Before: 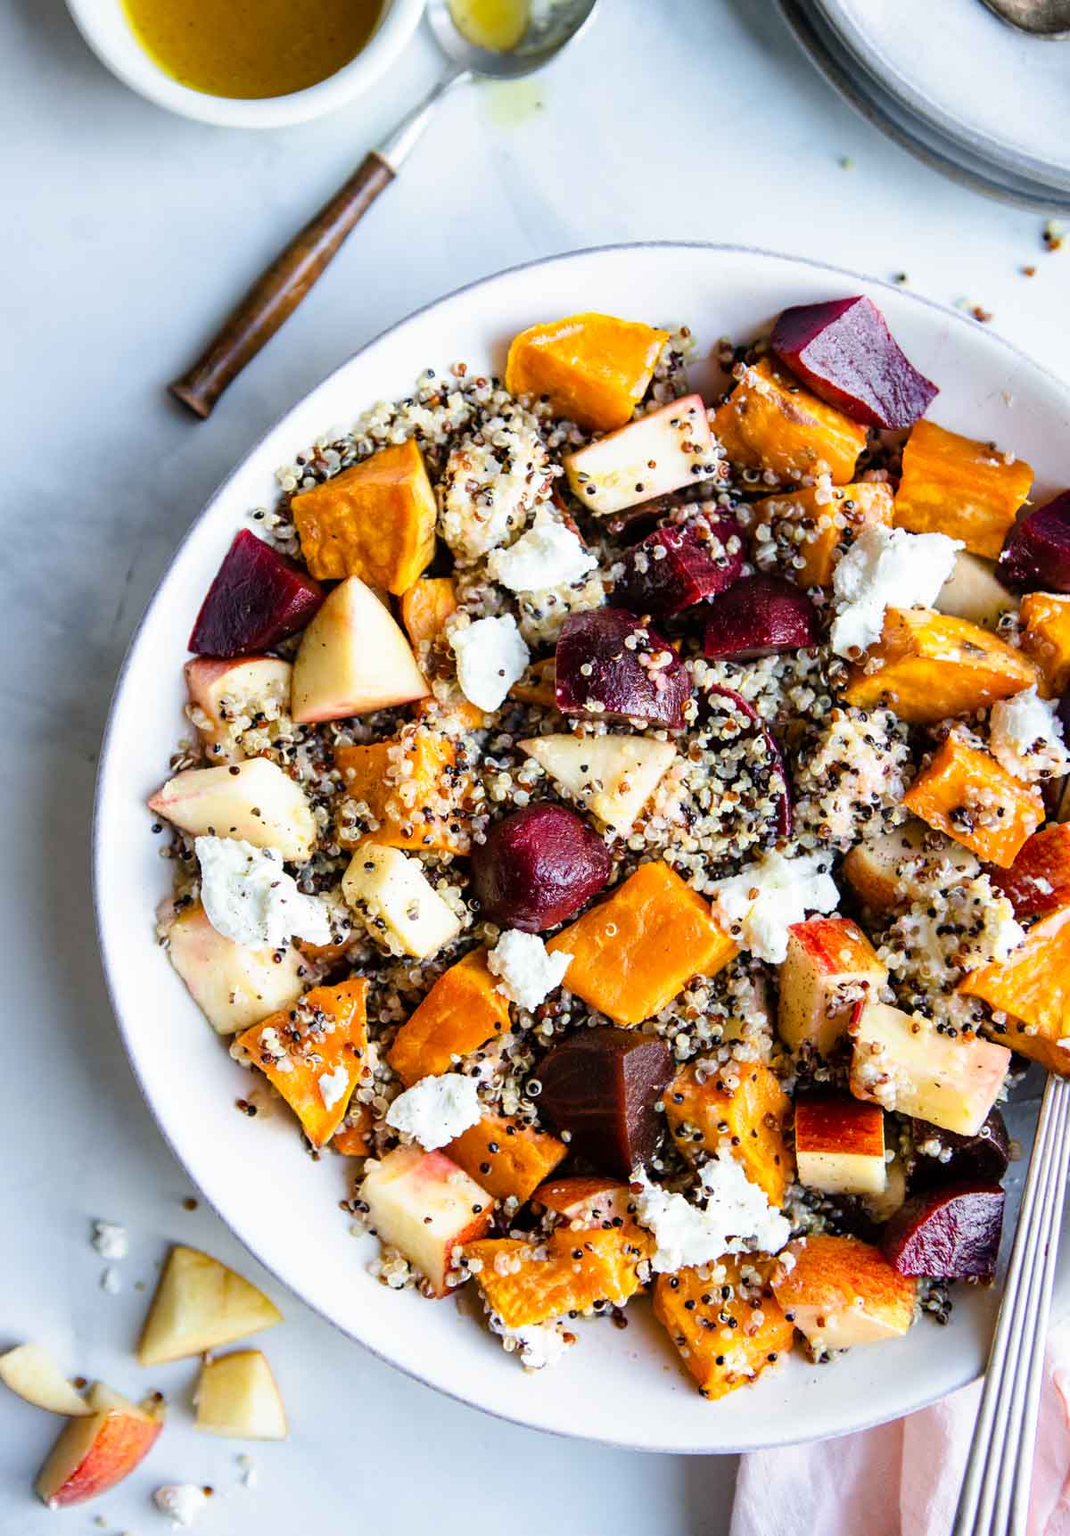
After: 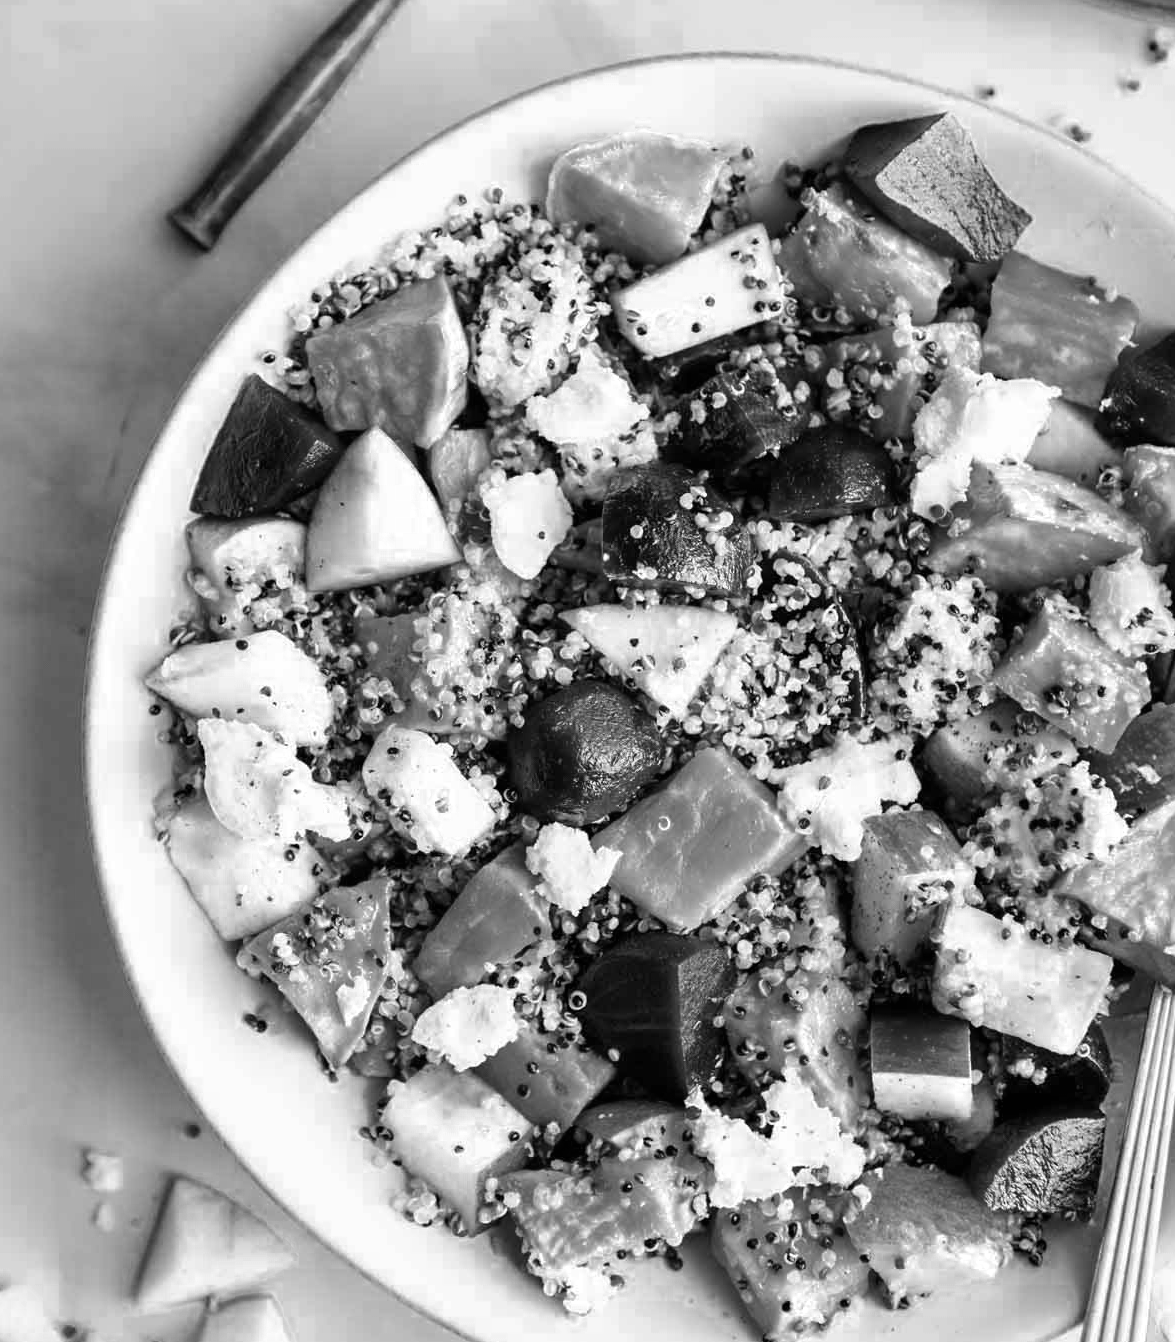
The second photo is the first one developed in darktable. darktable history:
exposure: compensate highlight preservation false
color zones: curves: ch0 [(0.002, 0.593) (0.143, 0.417) (0.285, 0.541) (0.455, 0.289) (0.608, 0.327) (0.727, 0.283) (0.869, 0.571) (1, 0.603)]; ch1 [(0, 0) (0.143, 0) (0.286, 0) (0.429, 0) (0.571, 0) (0.714, 0) (0.857, 0)]
crop and rotate: left 1.814%, top 12.818%, right 0.25%, bottom 9.225%
